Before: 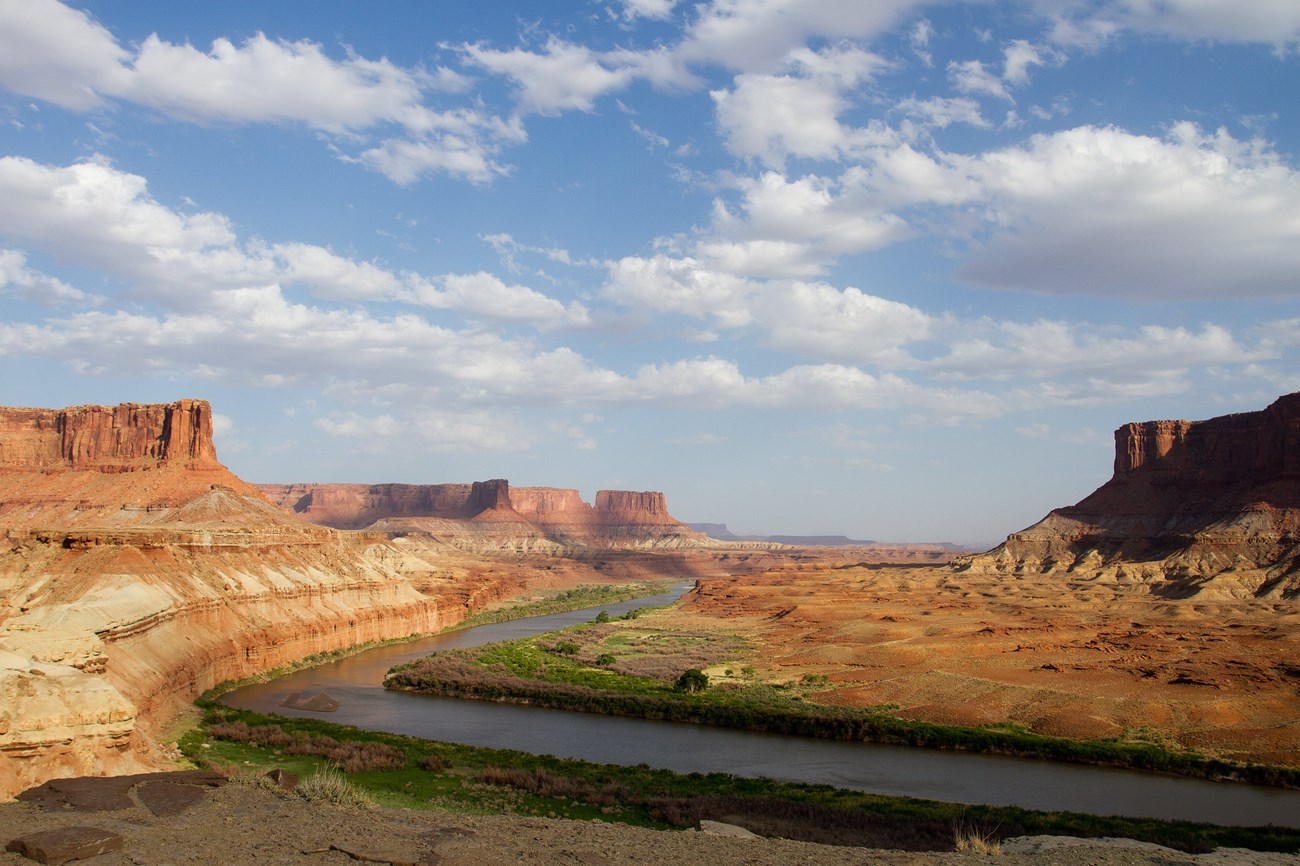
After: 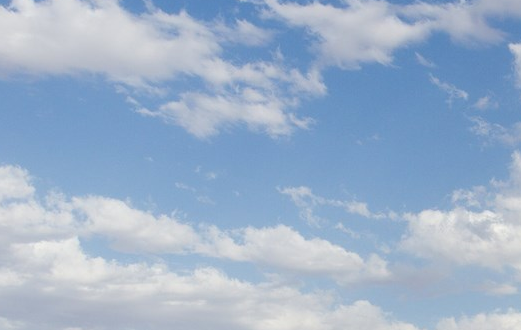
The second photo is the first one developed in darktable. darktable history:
crop: left 15.508%, top 5.444%, right 44.382%, bottom 56.4%
